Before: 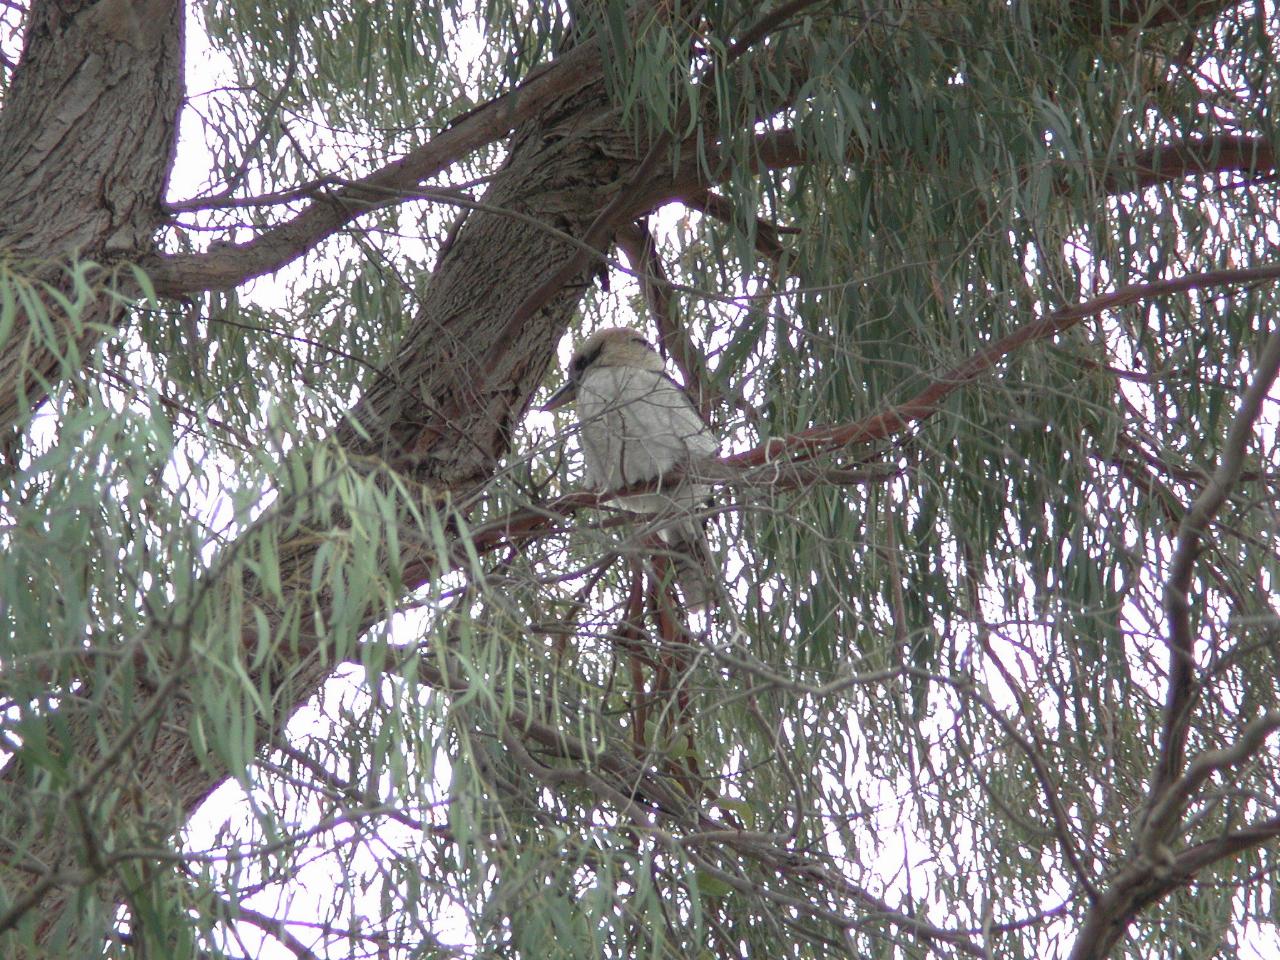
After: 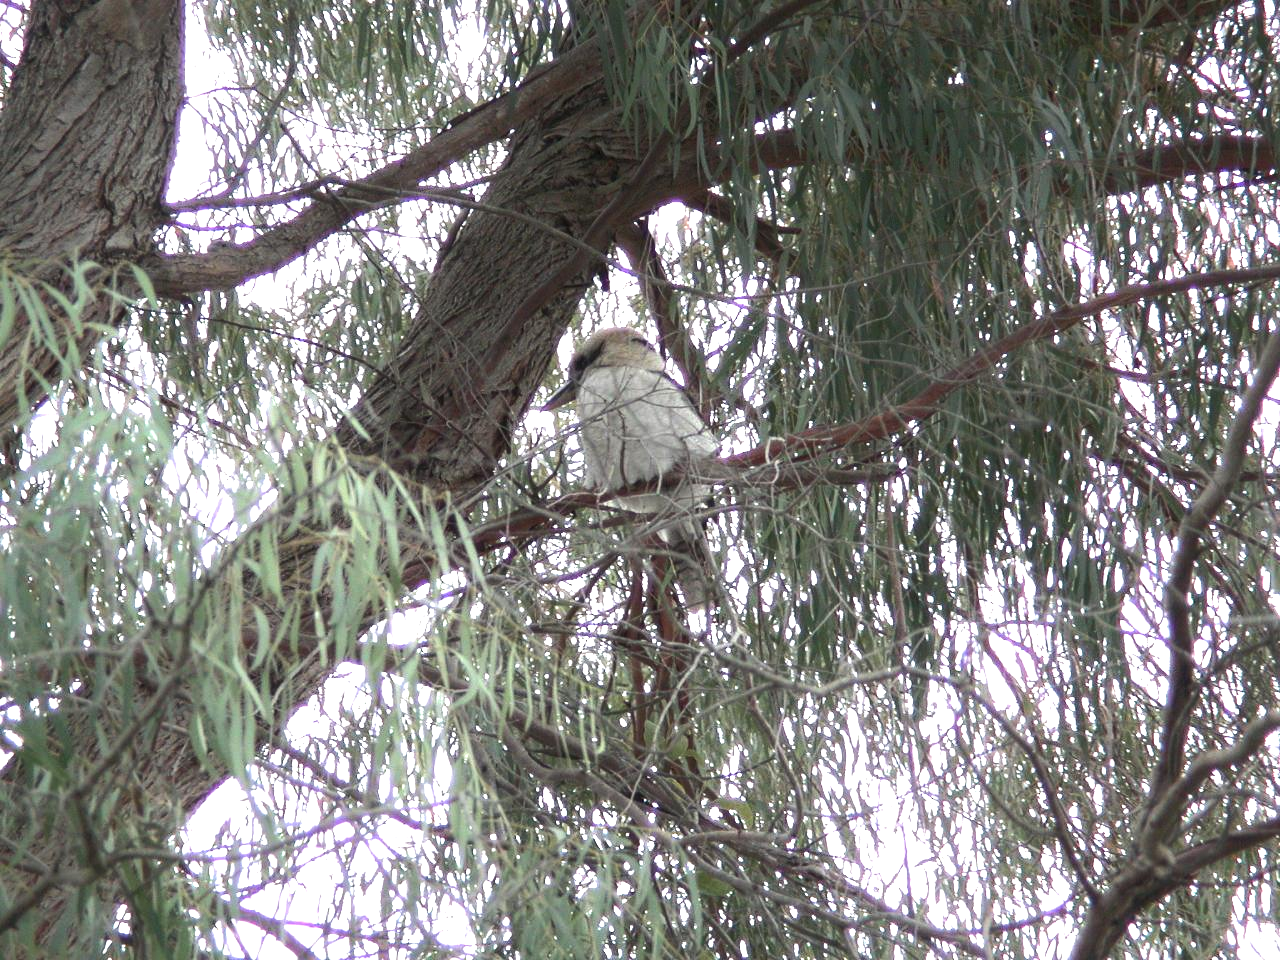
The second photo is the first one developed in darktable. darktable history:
tone equalizer: -8 EV 0 EV, -7 EV -0.002 EV, -6 EV 0.004 EV, -5 EV -0.041 EV, -4 EV -0.119 EV, -3 EV -0.144 EV, -2 EV 0.239 EV, -1 EV 0.723 EV, +0 EV 0.509 EV
